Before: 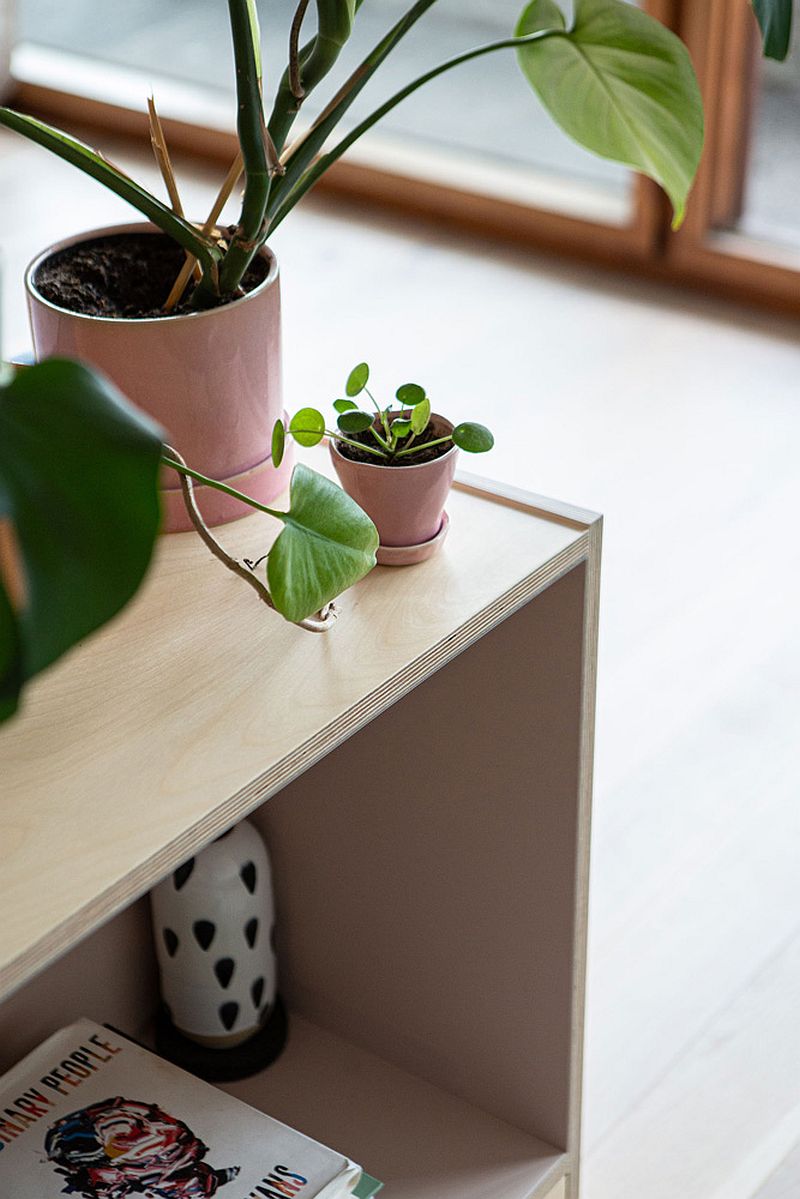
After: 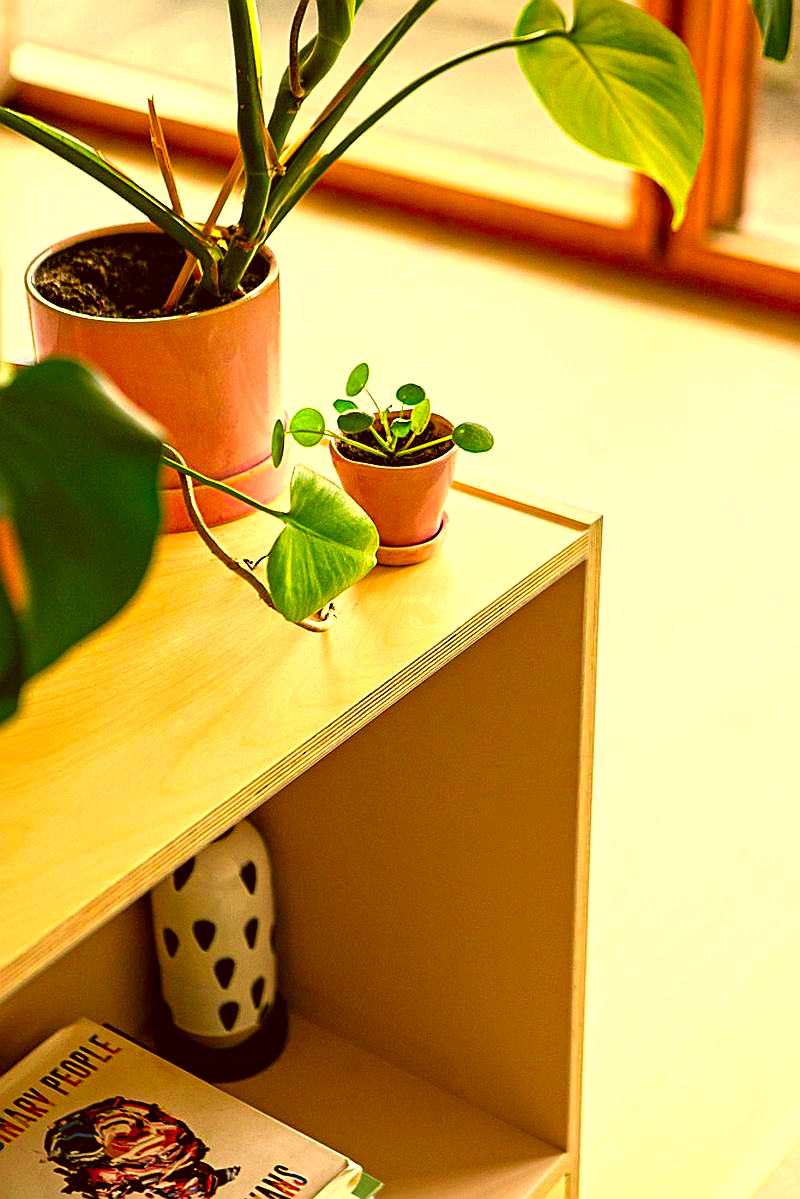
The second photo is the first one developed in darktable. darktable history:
tone equalizer: mask exposure compensation -0.498 EV
exposure: black level correction 0, exposure 0.693 EV, compensate highlight preservation false
levels: levels [0.018, 0.493, 1]
contrast equalizer: octaves 7, y [[0.5, 0.5, 0.544, 0.569, 0.5, 0.5], [0.5 ×6], [0.5 ×6], [0 ×6], [0 ×6]]
sharpen: on, module defaults
color correction: highlights a* 10.65, highlights b* 30.48, shadows a* 2.77, shadows b* 17.67, saturation 1.73
